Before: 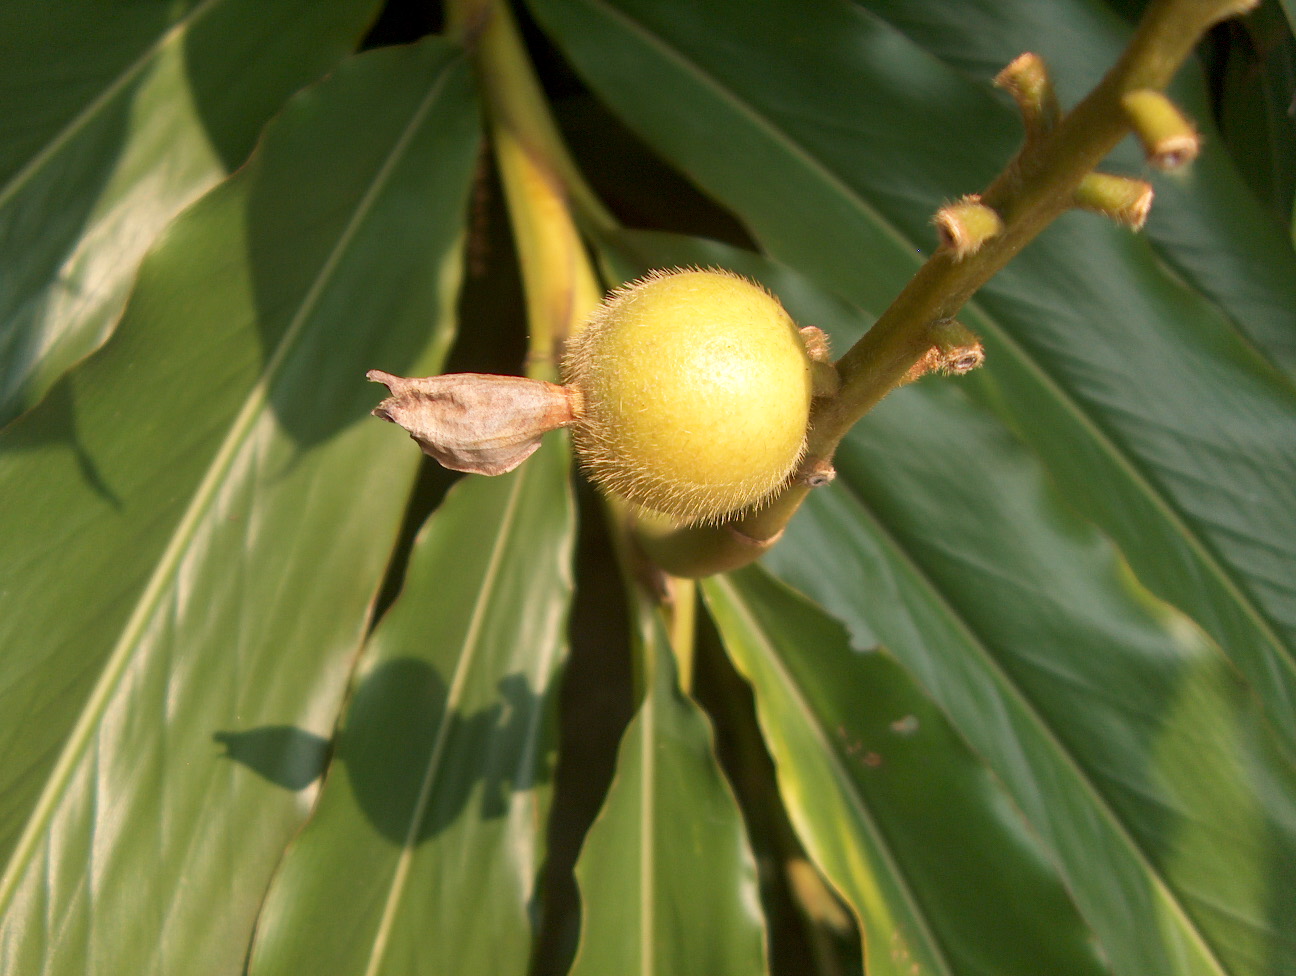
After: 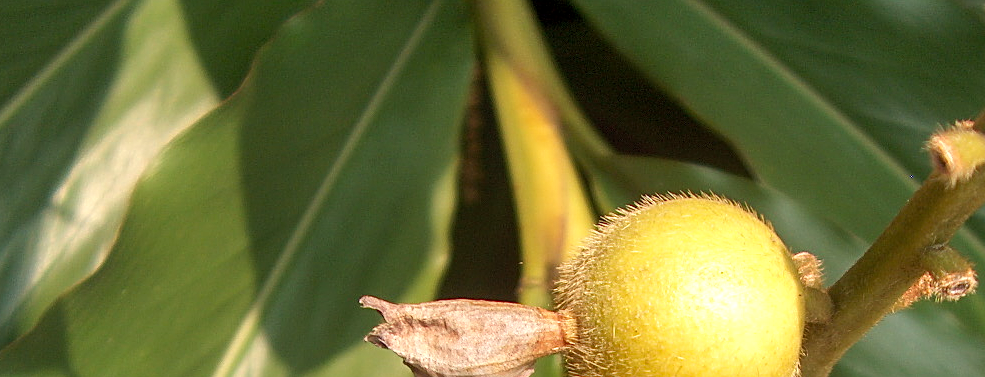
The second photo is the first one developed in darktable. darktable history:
exposure: exposure 0.201 EV, compensate highlight preservation false
crop: left 0.571%, top 7.631%, right 23.352%, bottom 53.698%
contrast equalizer: y [[0.5, 0.488, 0.462, 0.461, 0.491, 0.5], [0.5 ×6], [0.5 ×6], [0 ×6], [0 ×6]]
local contrast: on, module defaults
sharpen: on, module defaults
shadows and highlights: soften with gaussian
